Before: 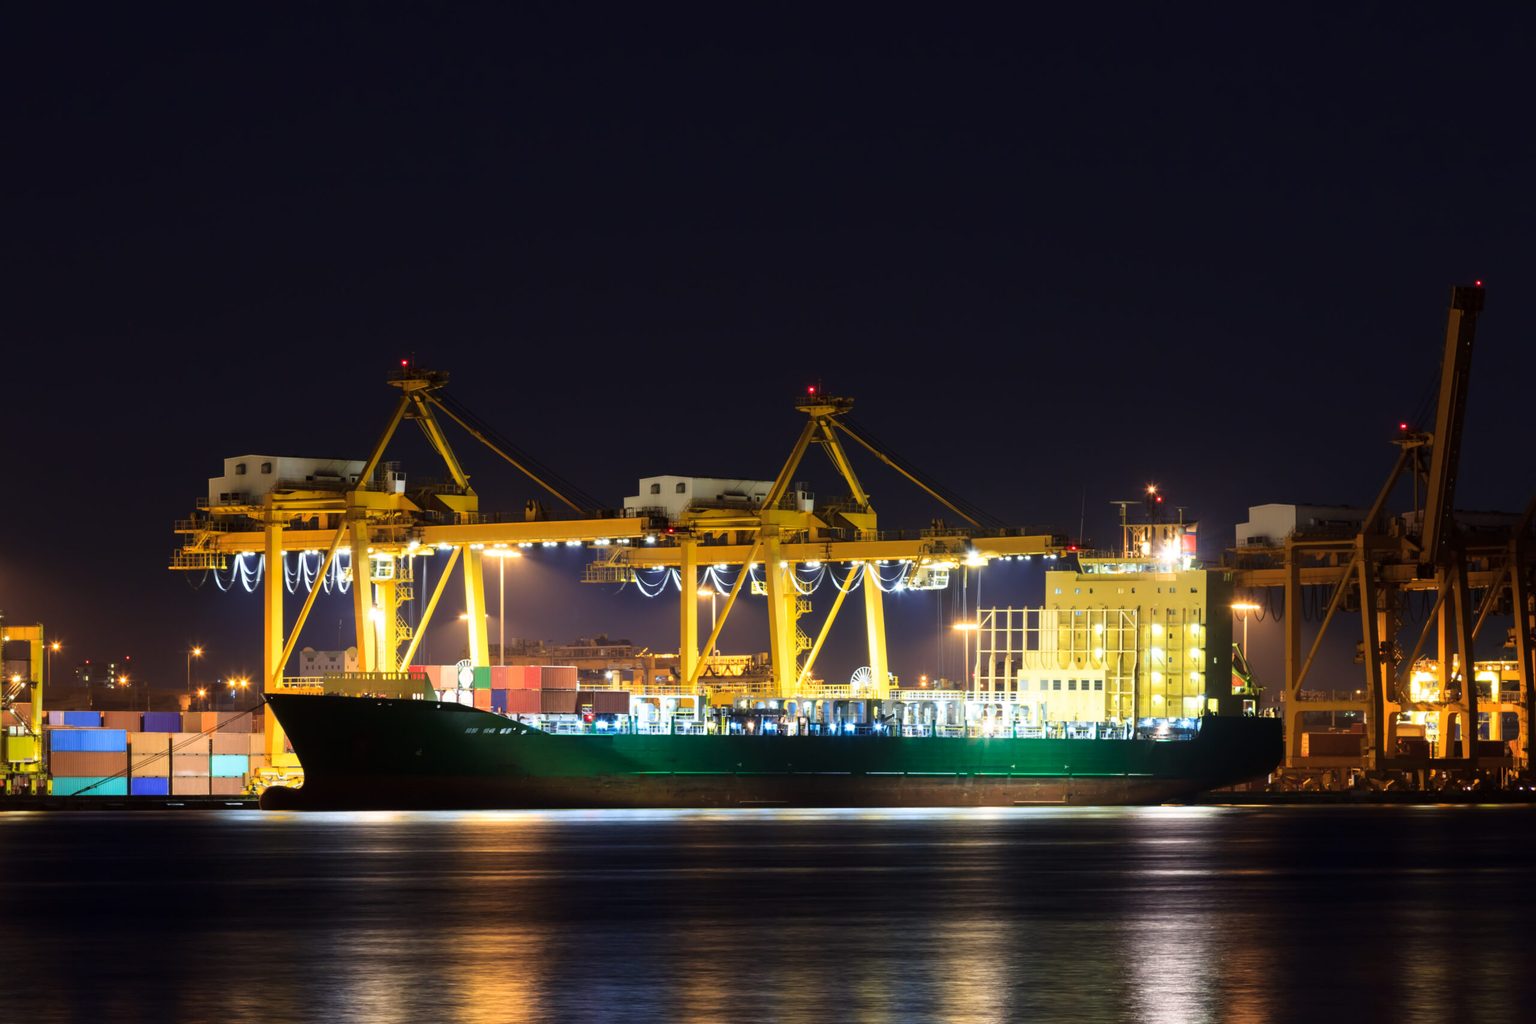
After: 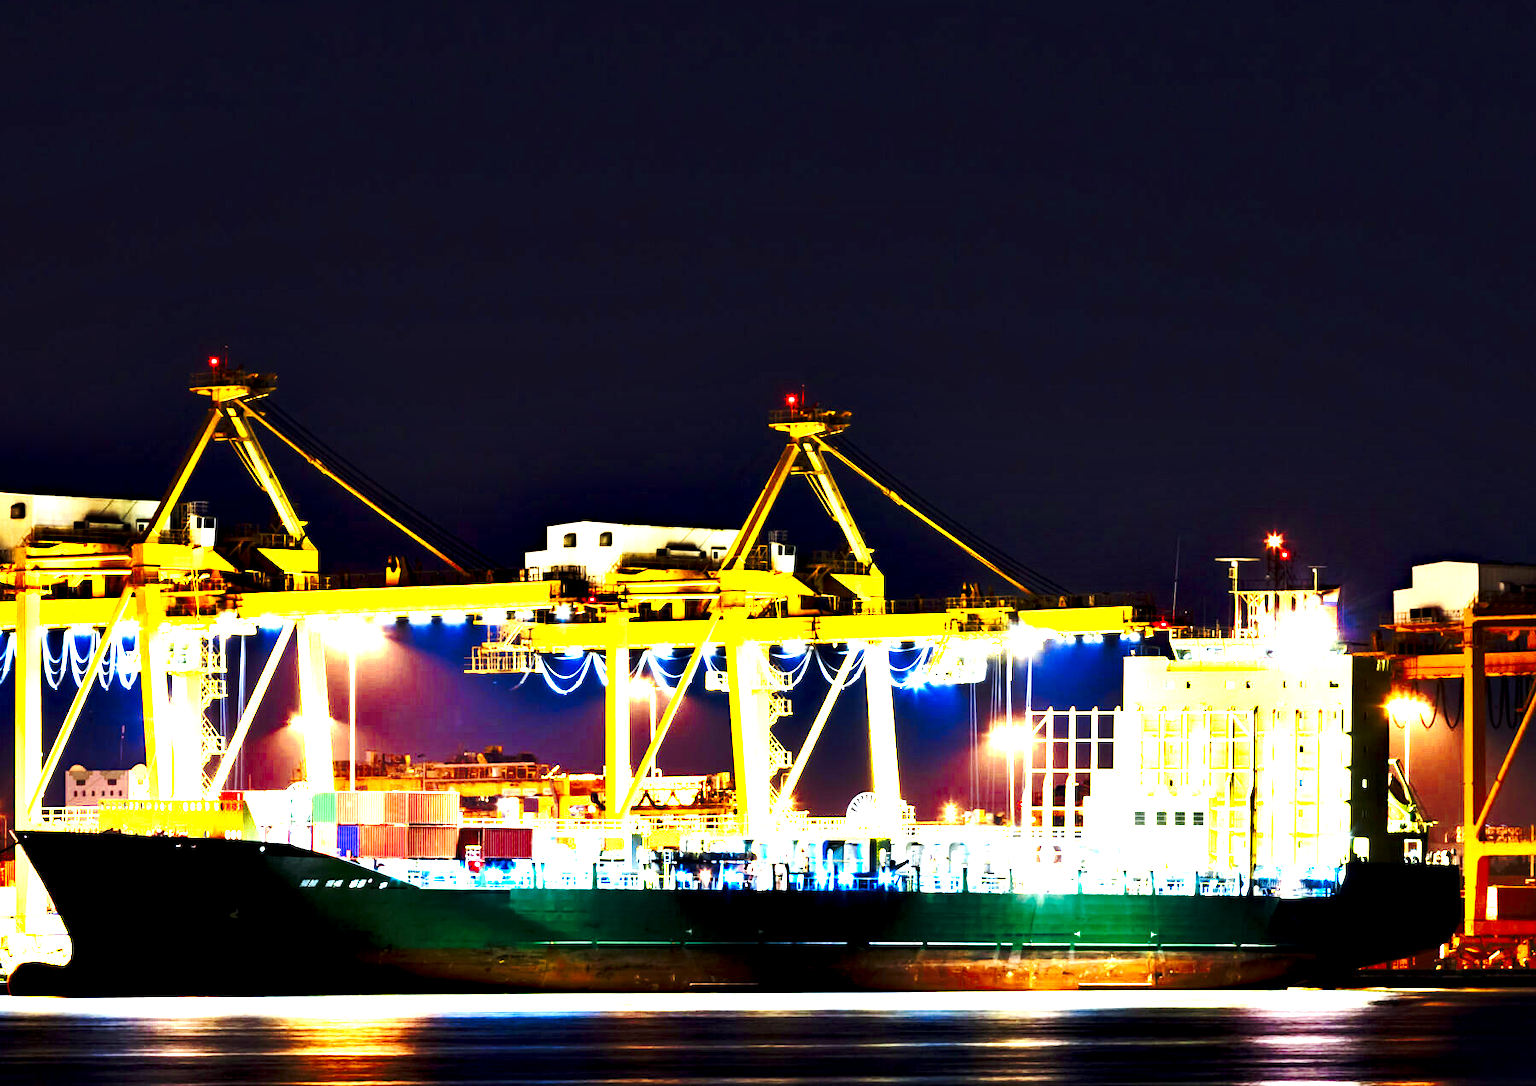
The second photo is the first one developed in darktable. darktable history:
levels: levels [0, 0.374, 0.749]
crop and rotate: left 16.559%, top 10.638%, right 12.962%, bottom 14.512%
haze removal: strength 0.281, distance 0.249, compatibility mode true, adaptive false
contrast equalizer: octaves 7, y [[0.6 ×6], [0.55 ×6], [0 ×6], [0 ×6], [0 ×6]]
base curve: curves: ch0 [(0, 0) (0.032, 0.037) (0.105, 0.228) (0.435, 0.76) (0.856, 0.983) (1, 1)], preserve colors none
color zones: curves: ch0 [(0.004, 0.305) (0.261, 0.623) (0.389, 0.399) (0.708, 0.571) (0.947, 0.34)]; ch1 [(0.025, 0.645) (0.229, 0.584) (0.326, 0.551) (0.484, 0.262) (0.757, 0.643)]
